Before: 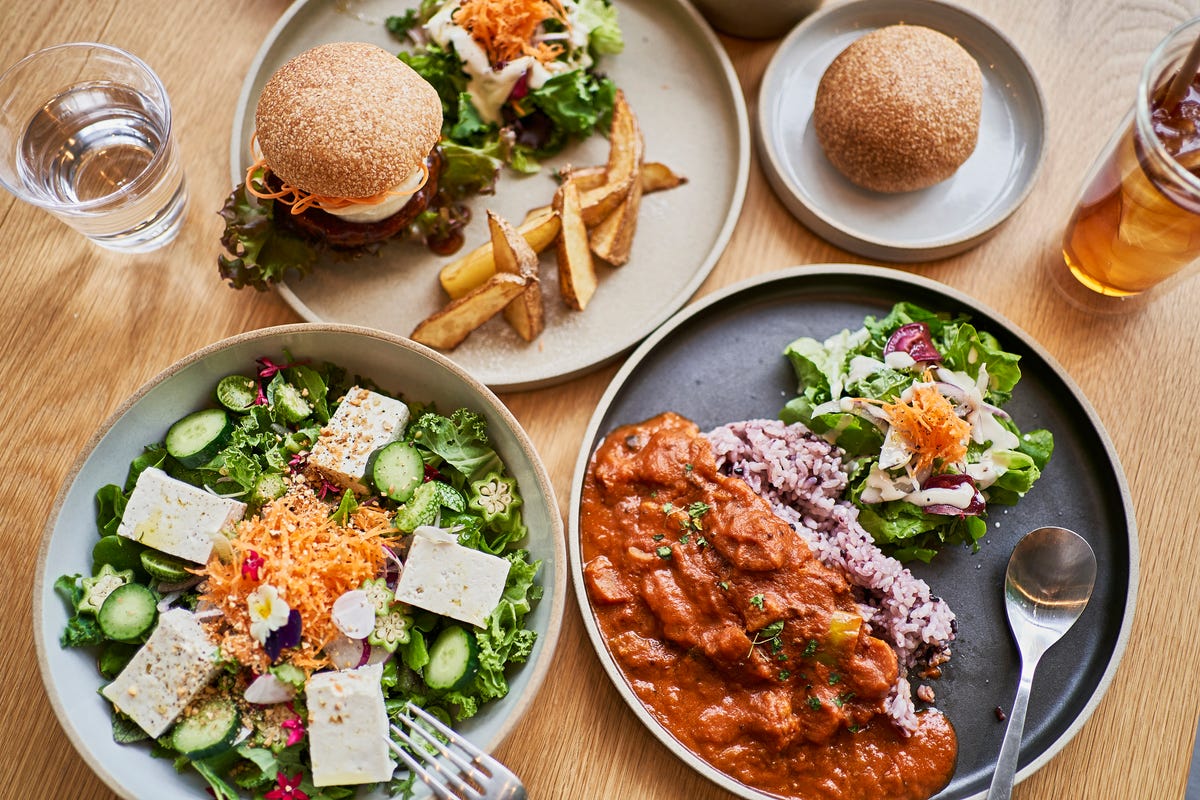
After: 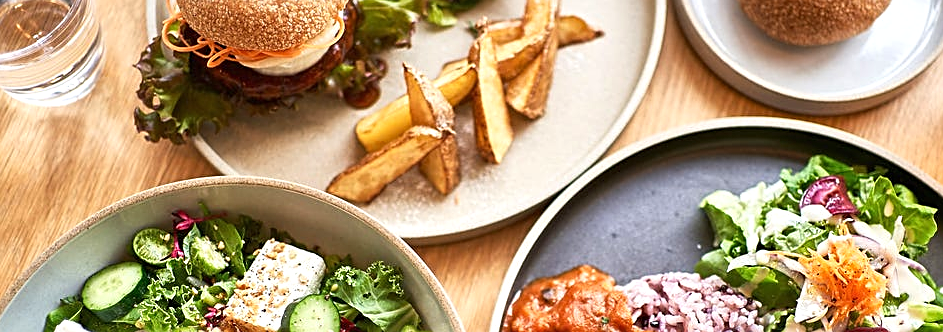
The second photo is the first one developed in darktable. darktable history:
exposure: black level correction 0, exposure 0.5 EV, compensate exposure bias true, compensate highlight preservation false
sharpen: on, module defaults
crop: left 7.036%, top 18.398%, right 14.379%, bottom 40.043%
